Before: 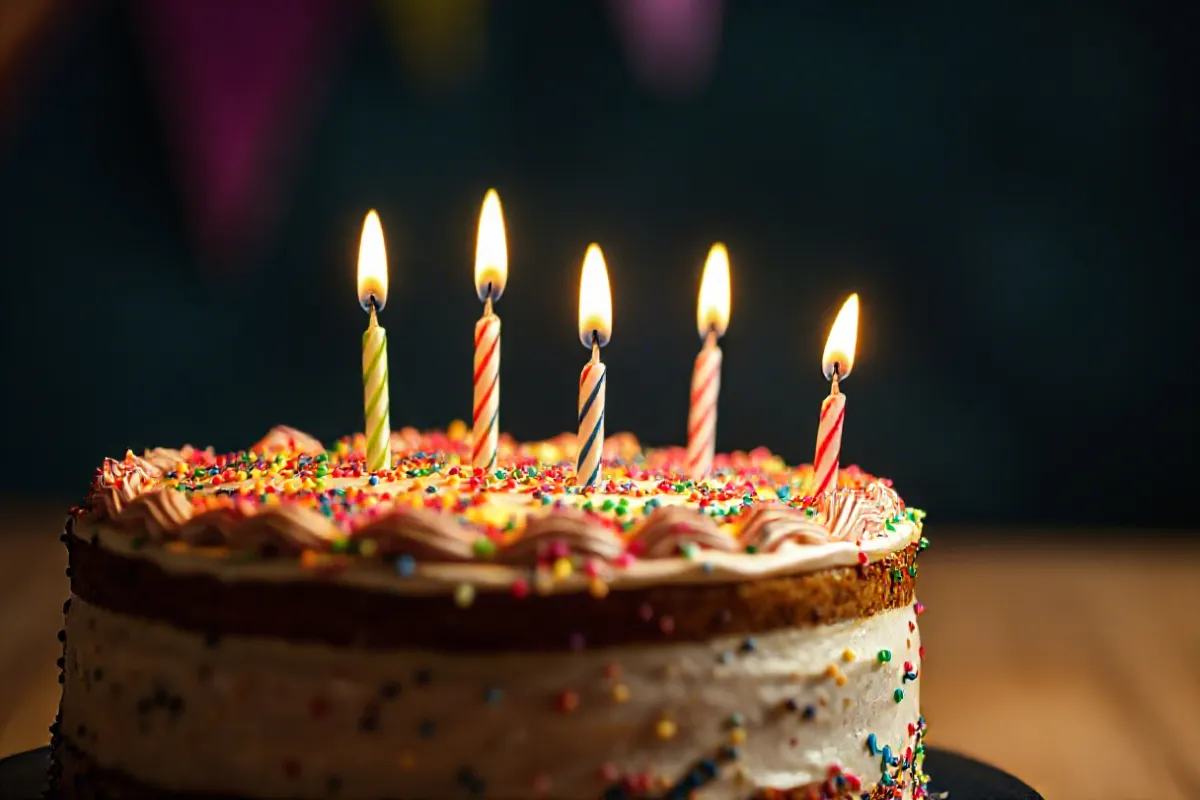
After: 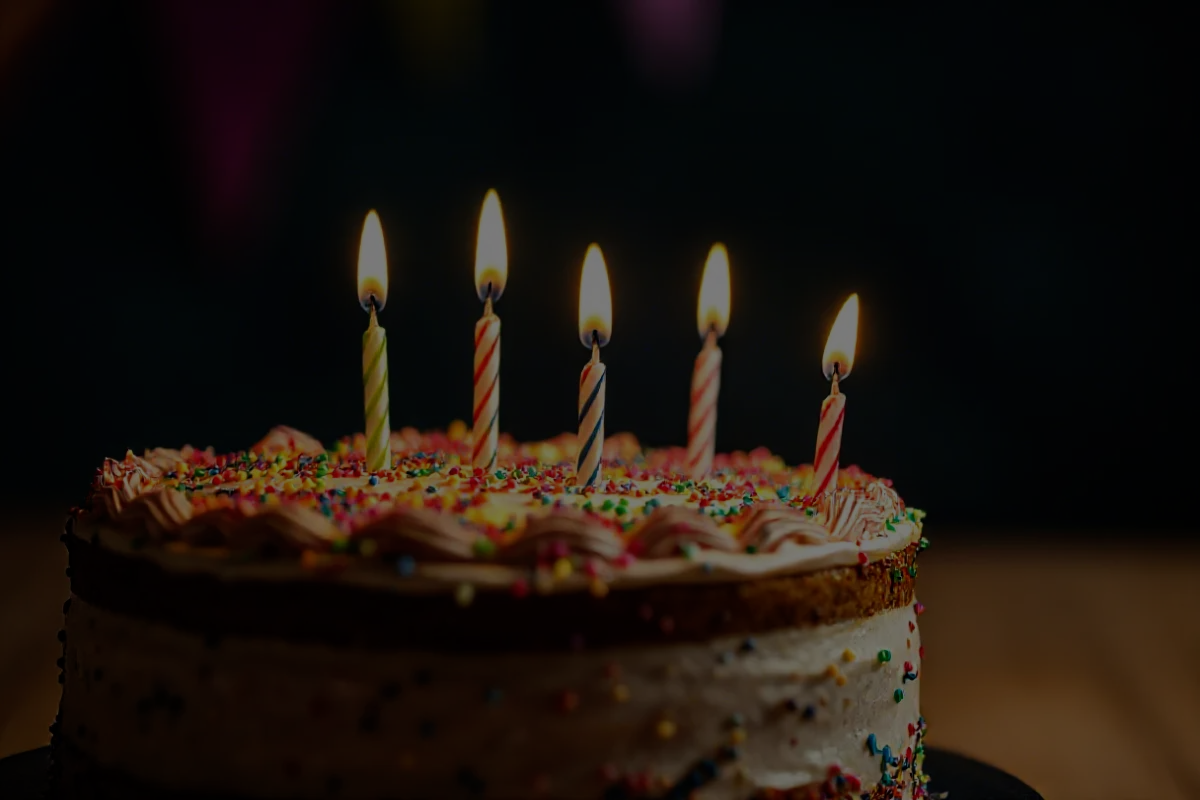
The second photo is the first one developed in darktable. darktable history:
exposure: exposure -2.359 EV, compensate highlight preservation false
